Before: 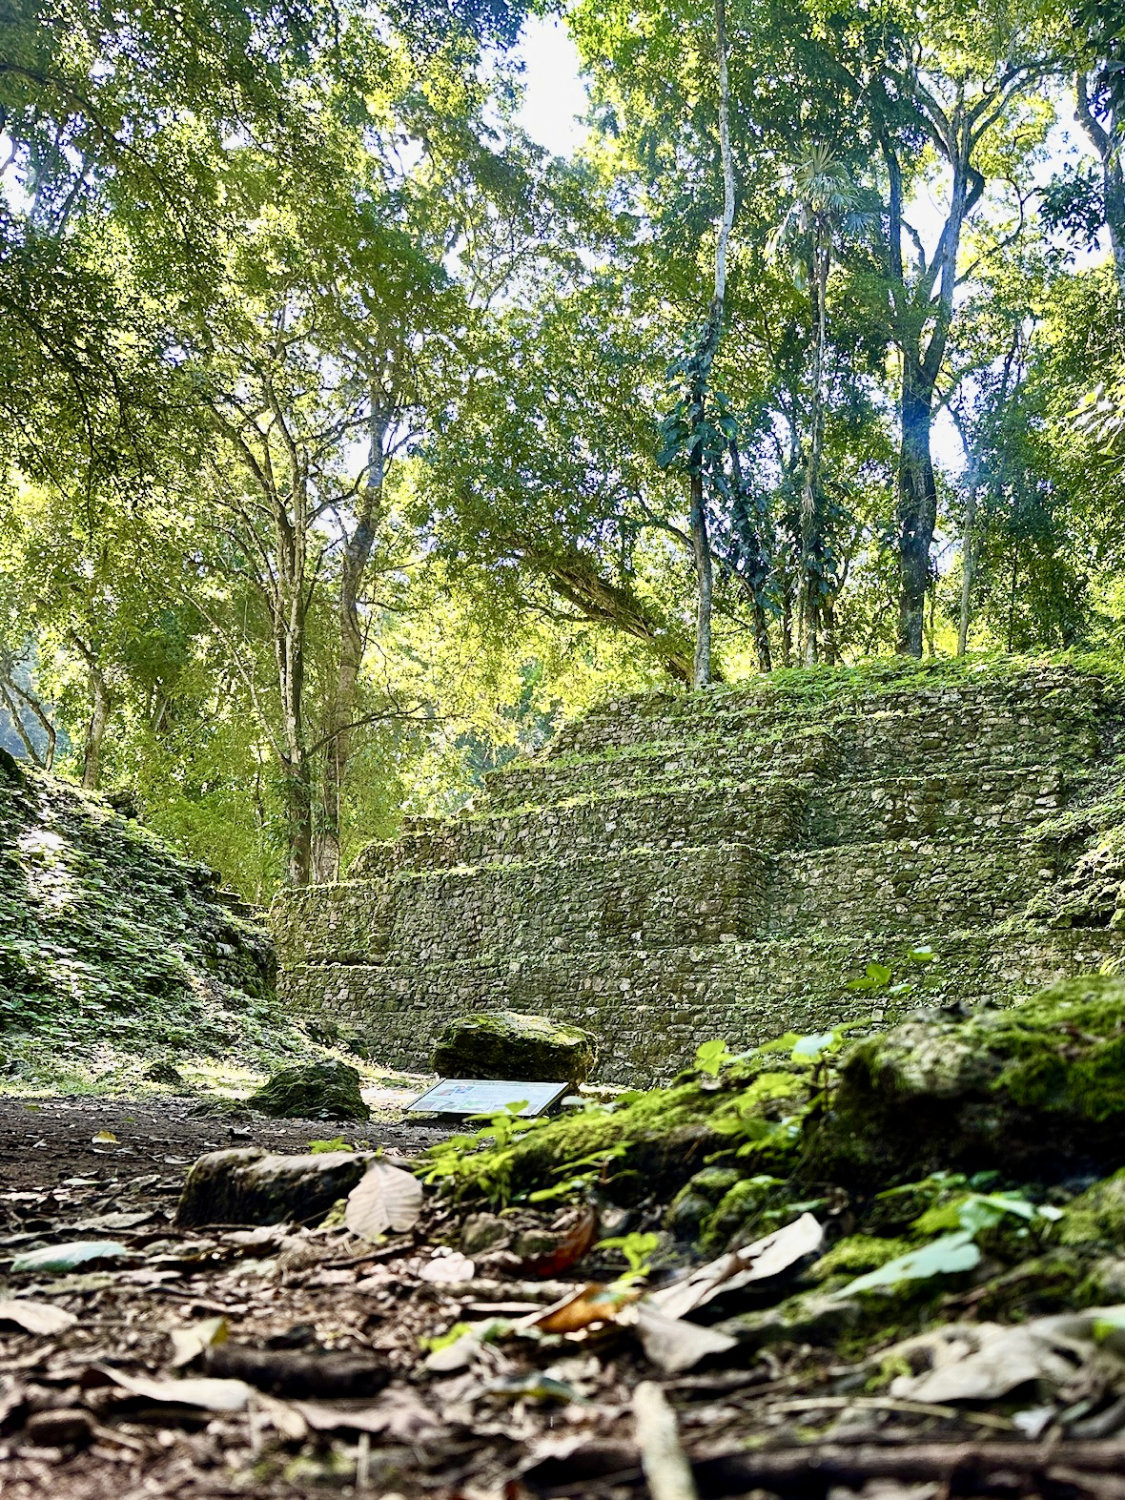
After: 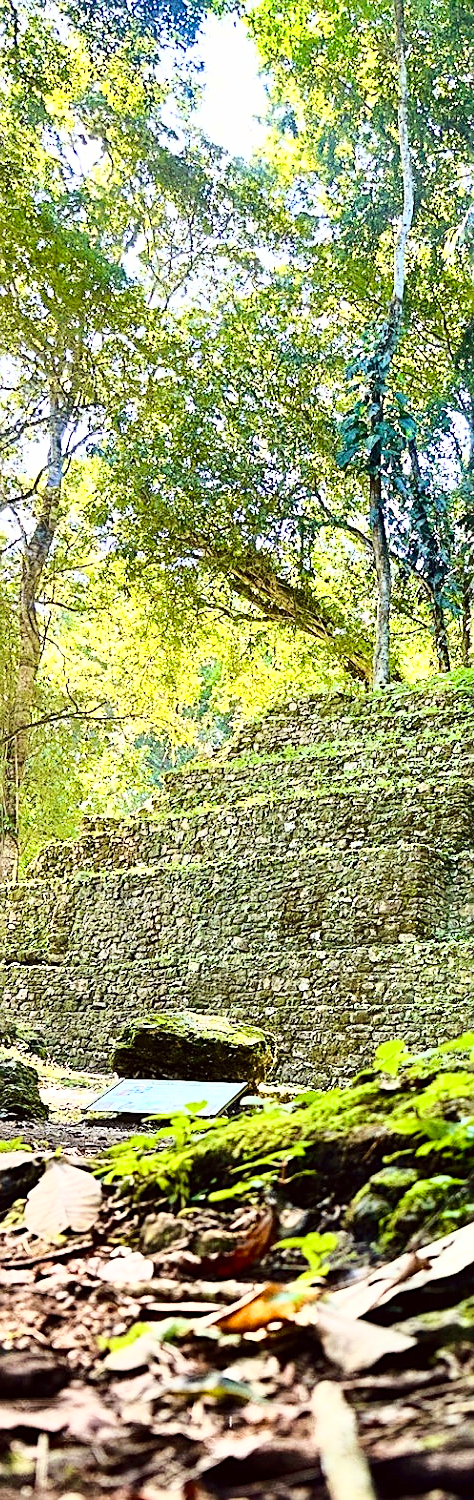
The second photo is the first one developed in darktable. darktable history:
crop: left 28.583%, right 29.231%
color balance: mode lift, gamma, gain (sRGB), lift [1, 1.049, 1, 1]
base curve: curves: ch0 [(0, 0) (0.032, 0.037) (0.105, 0.228) (0.435, 0.76) (0.856, 0.983) (1, 1)]
sharpen: on, module defaults
